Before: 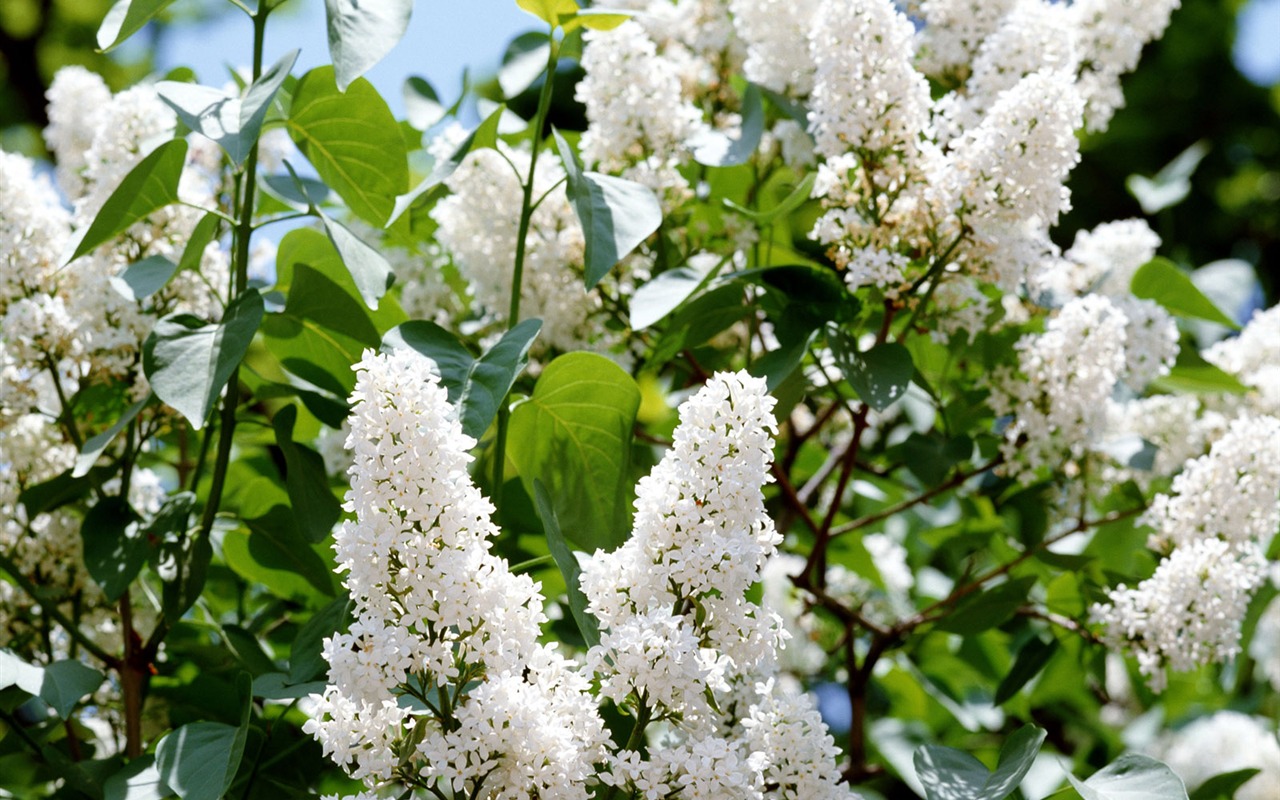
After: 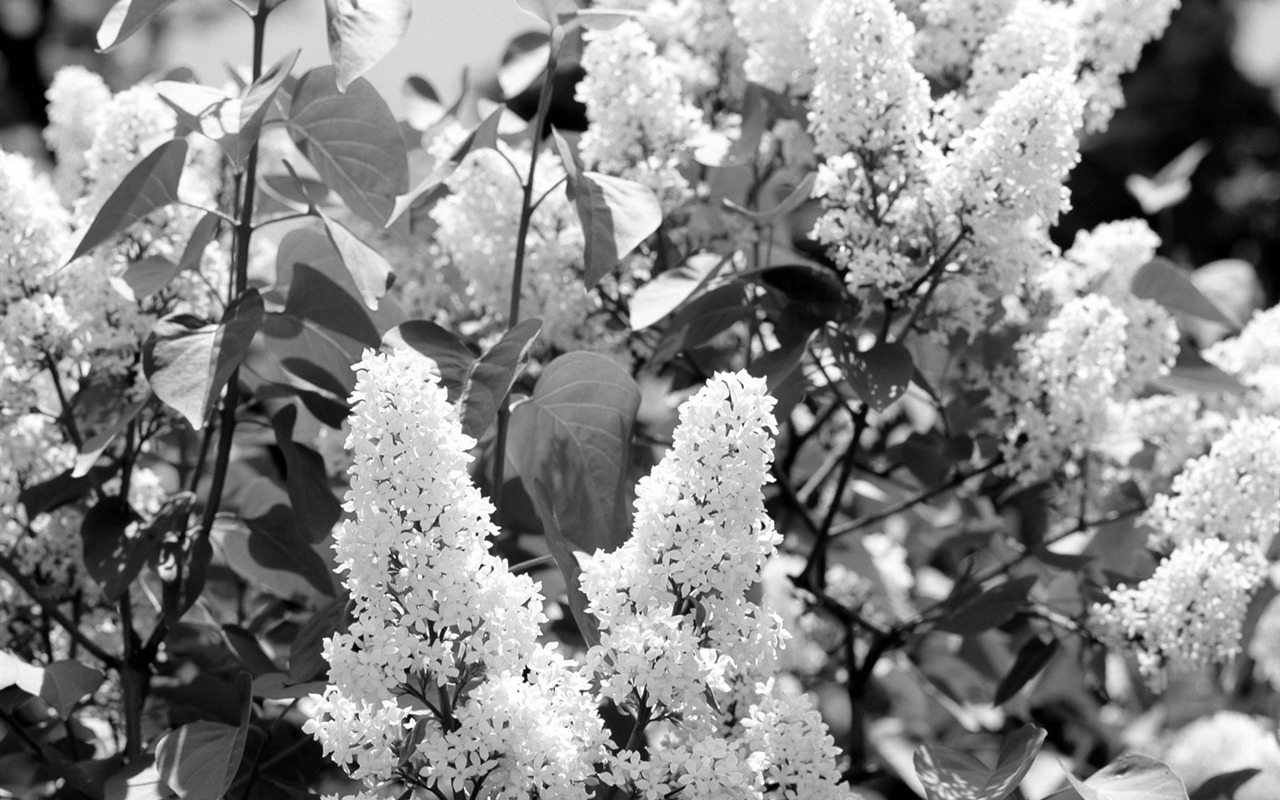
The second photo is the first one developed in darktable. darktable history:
color balance rgb: linear chroma grading › global chroma 15%, perceptual saturation grading › global saturation 30%
monochrome: on, module defaults
